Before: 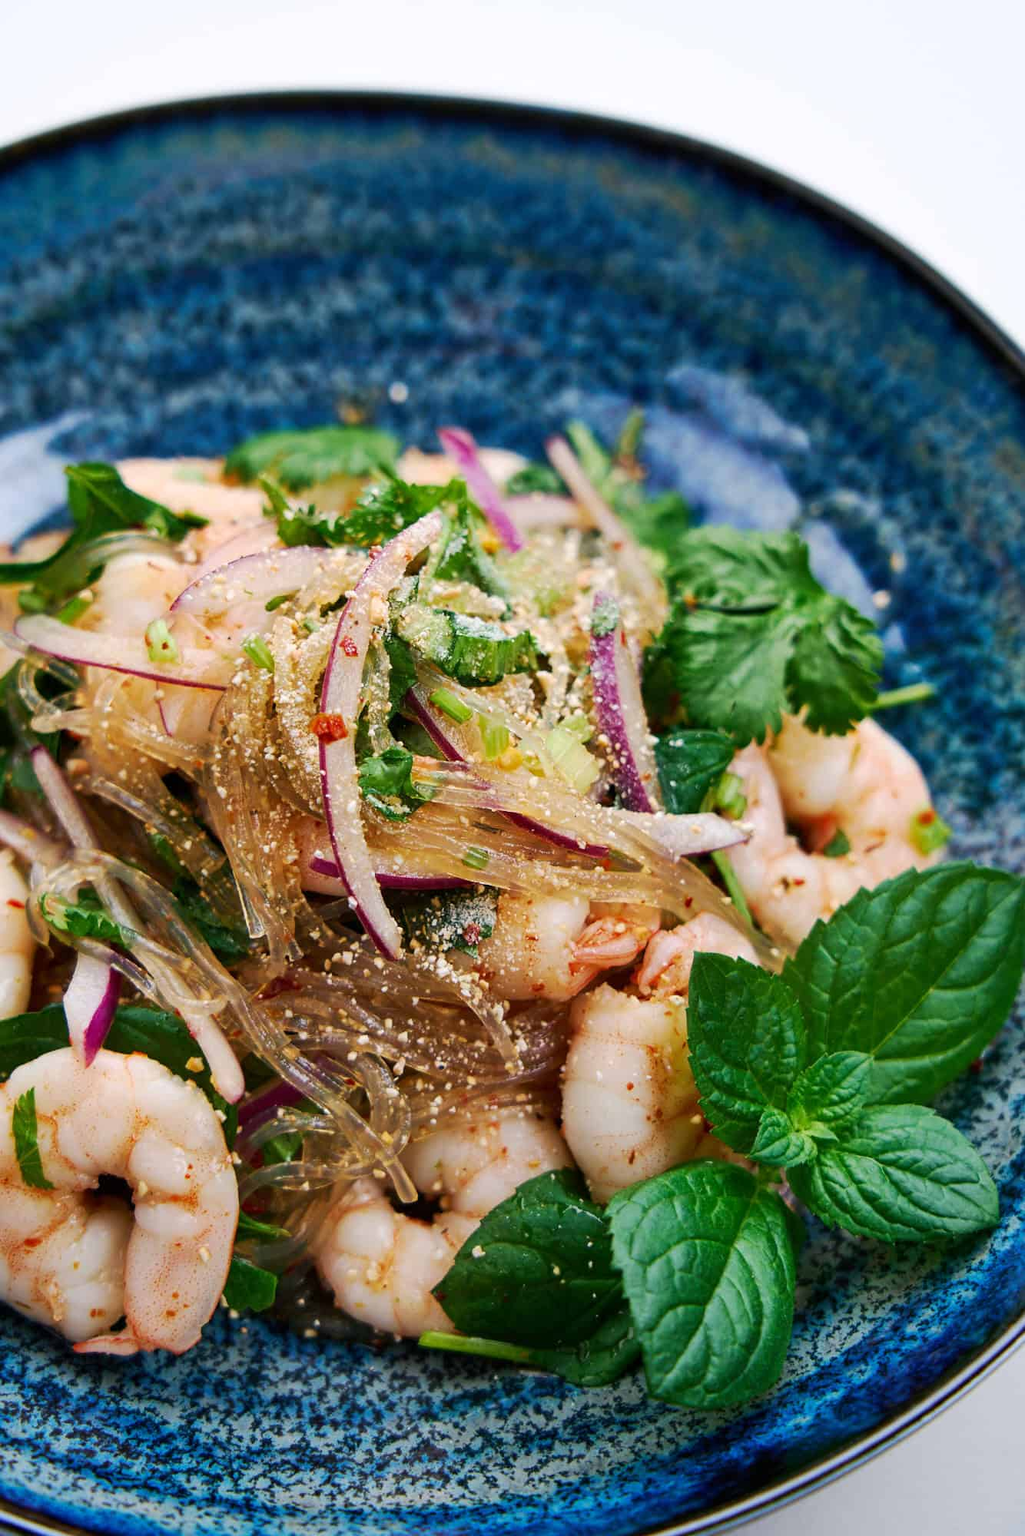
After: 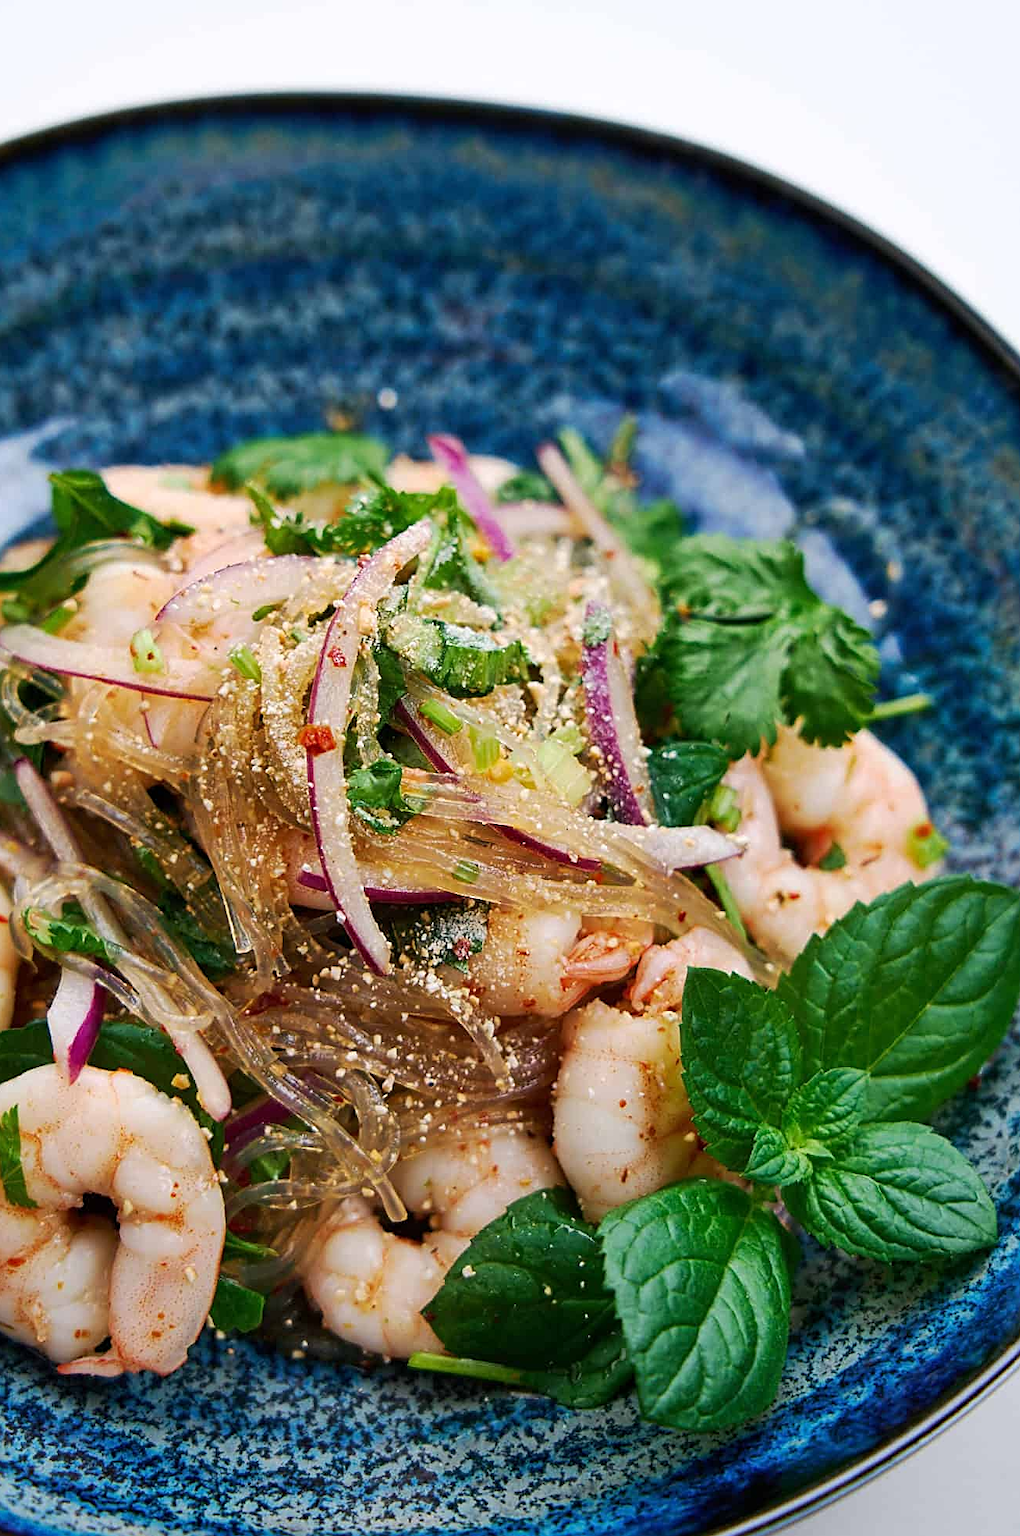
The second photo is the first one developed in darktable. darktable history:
sharpen: on, module defaults
crop: left 1.671%, right 0.273%, bottom 1.507%
